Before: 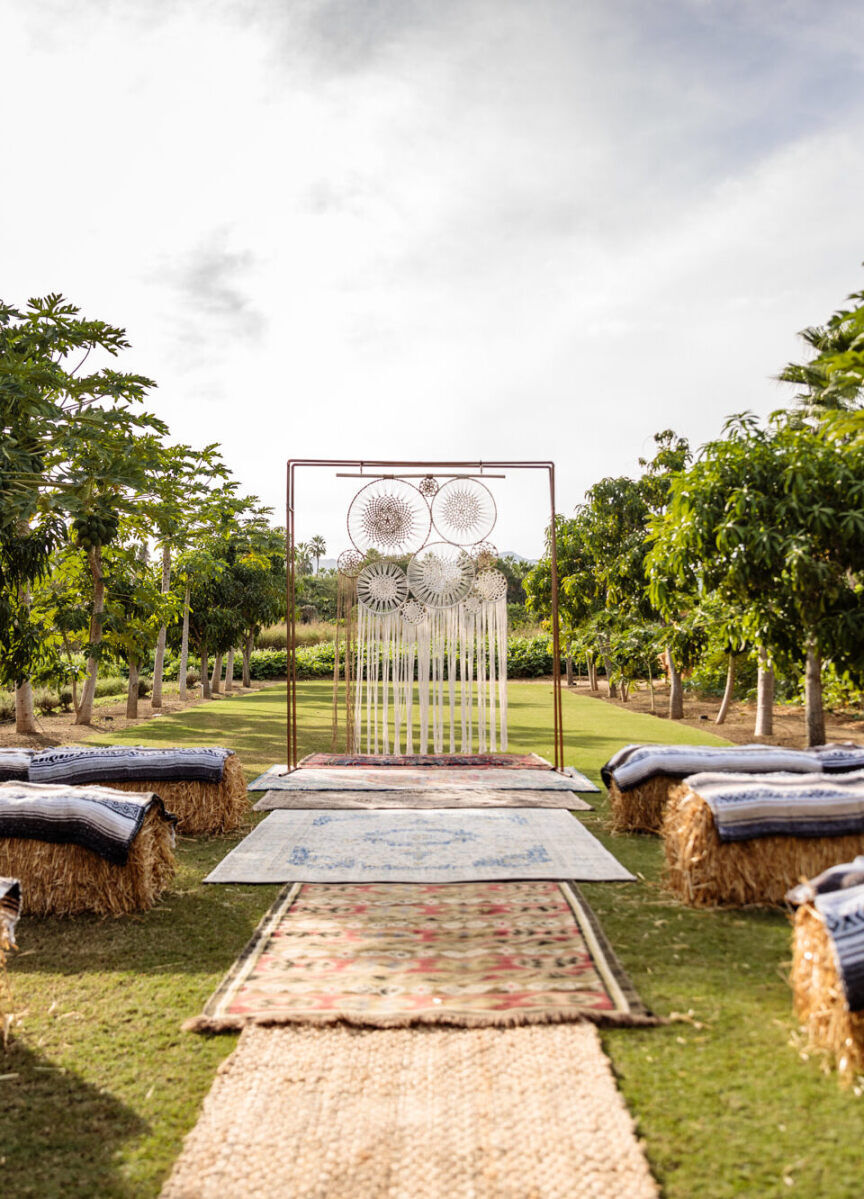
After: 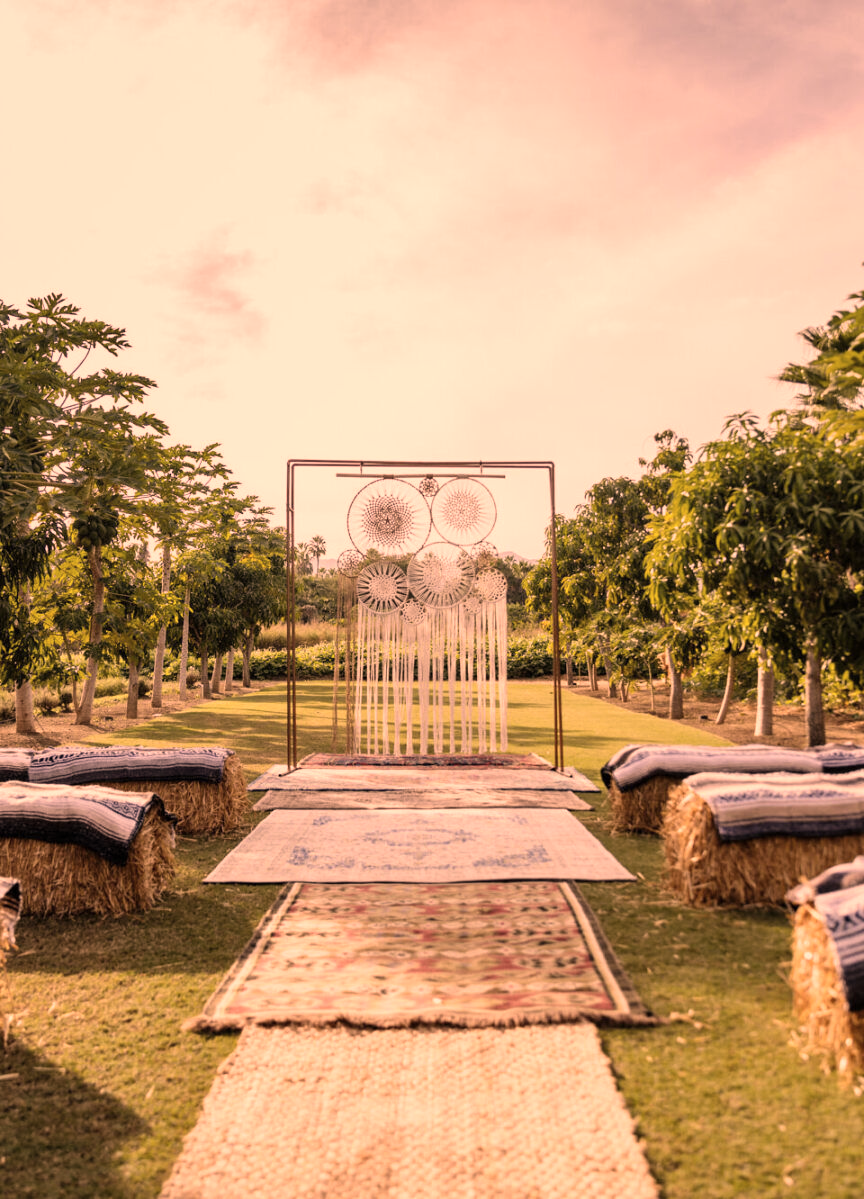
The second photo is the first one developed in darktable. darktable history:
color correction: highlights a* 39.69, highlights b* 39.74, saturation 0.688
